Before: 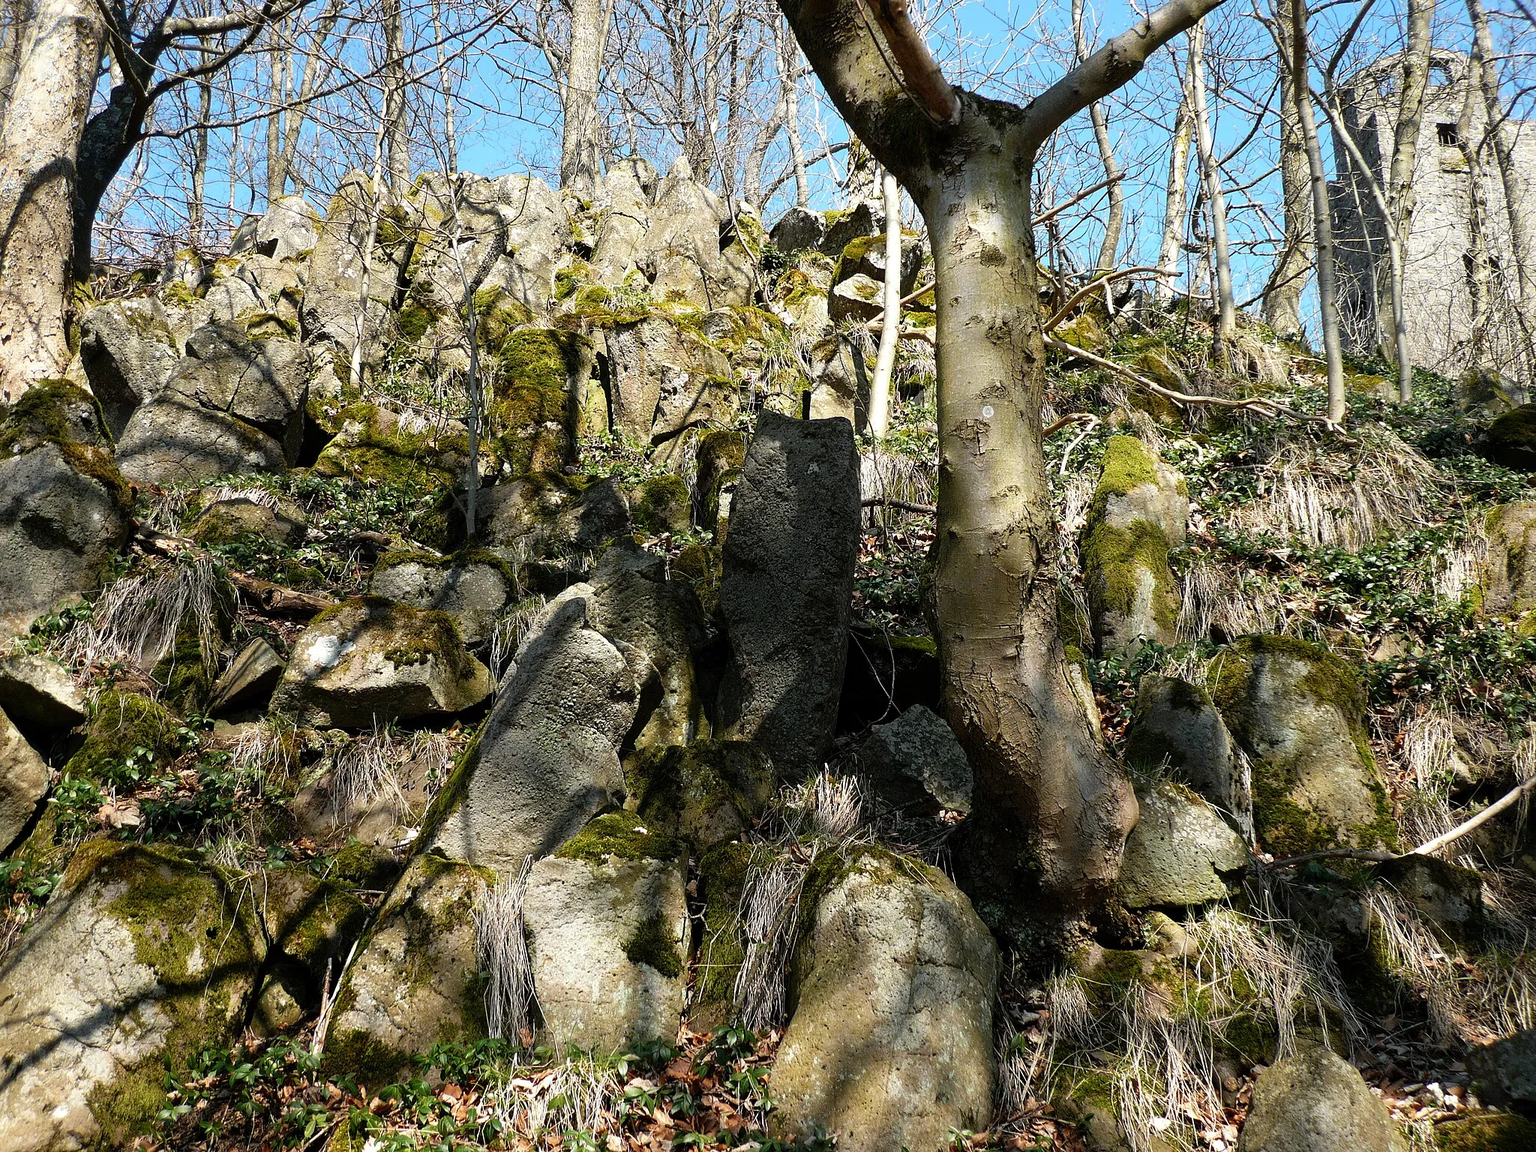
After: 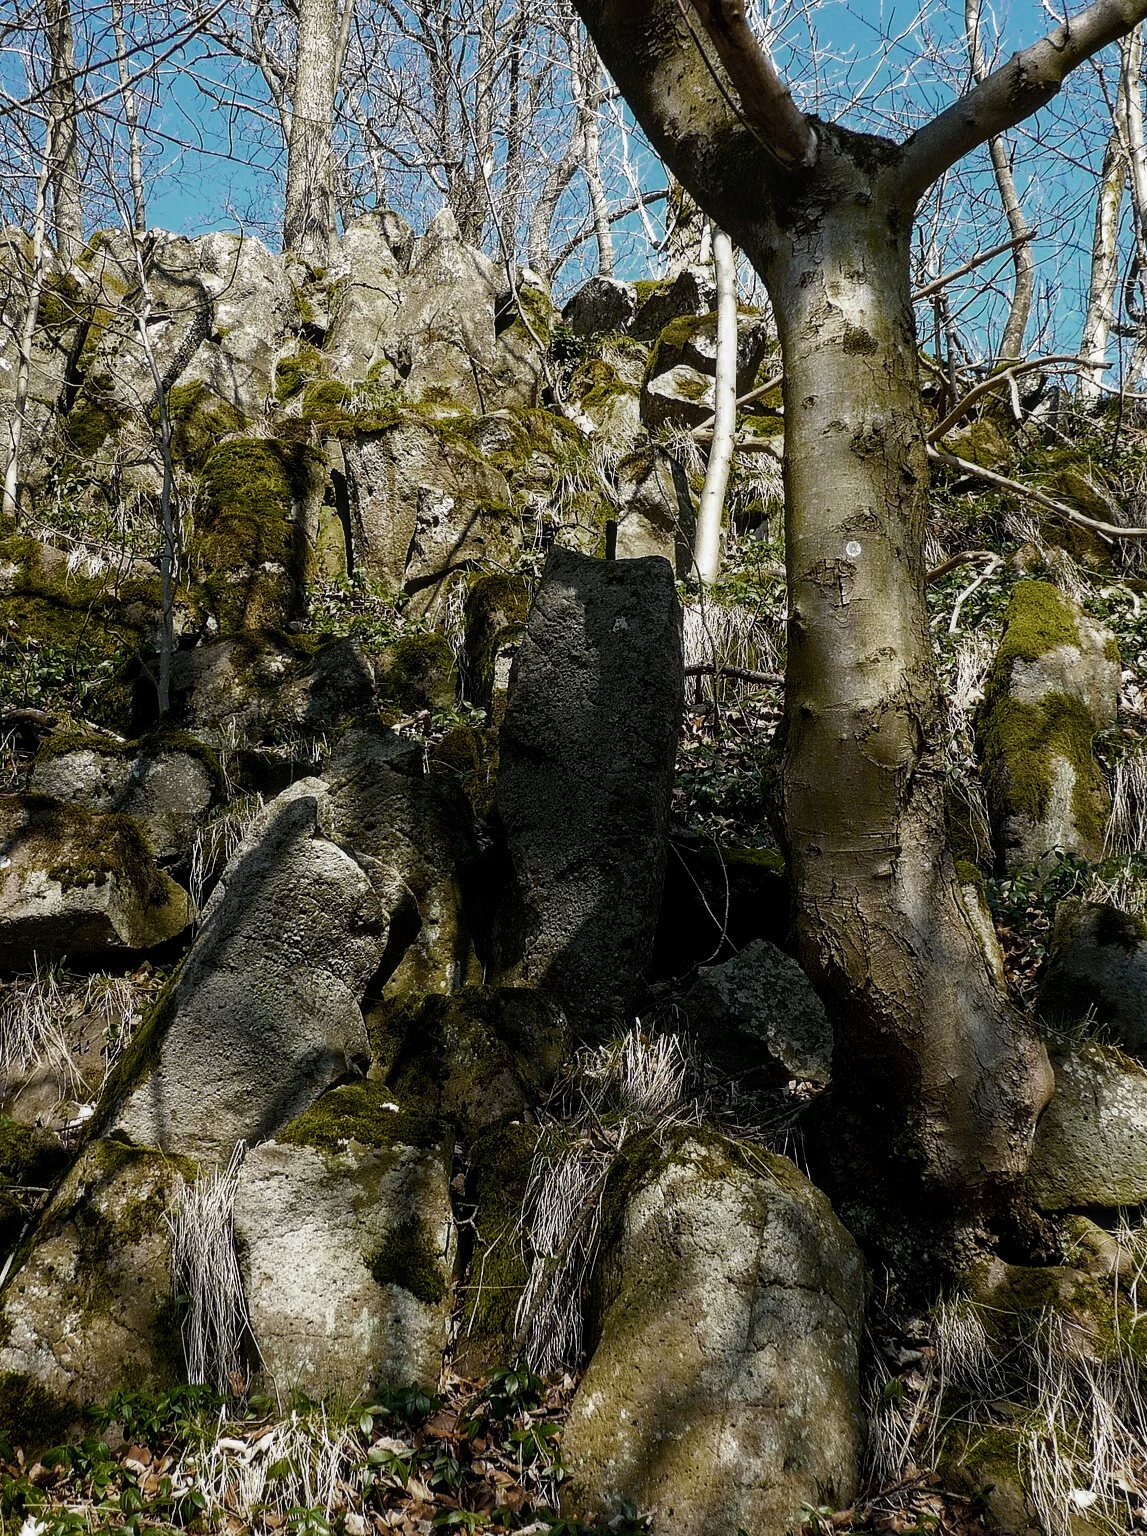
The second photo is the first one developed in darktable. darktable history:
contrast equalizer: octaves 7, y [[0.5, 0.5, 0.472, 0.5, 0.5, 0.5], [0.5 ×6], [0.5 ×6], [0 ×6], [0 ×6]], mix 0.312
crop and rotate: left 22.681%, right 21.31%
color zones: curves: ch0 [(0, 0.487) (0.241, 0.395) (0.434, 0.373) (0.658, 0.412) (0.838, 0.487)]; ch1 [(0, 0) (0.053, 0.053) (0.211, 0.202) (0.579, 0.259) (0.781, 0.241)]
local contrast: on, module defaults
exposure: compensate exposure bias true, compensate highlight preservation false
contrast brightness saturation: contrast 0.07, brightness -0.146, saturation 0.114
color balance rgb: linear chroma grading › shadows 9.498%, linear chroma grading › highlights 9.791%, linear chroma grading › global chroma 14.896%, linear chroma grading › mid-tones 14.676%, perceptual saturation grading › global saturation 30.937%
tone equalizer: edges refinement/feathering 500, mask exposure compensation -1.57 EV, preserve details no
